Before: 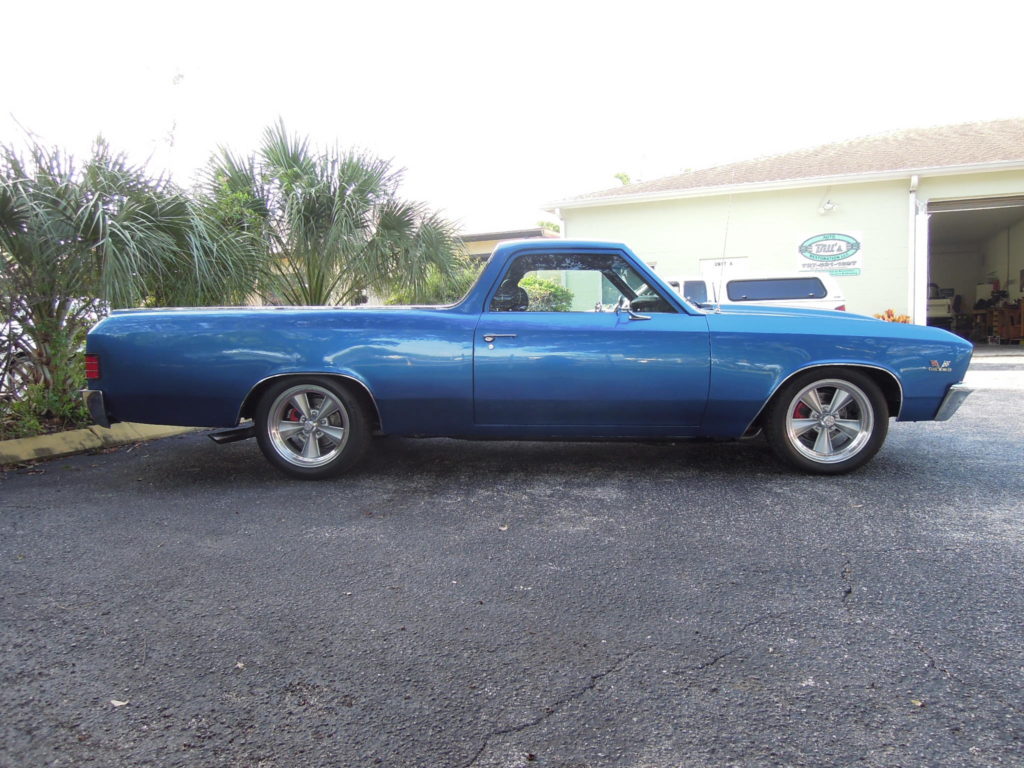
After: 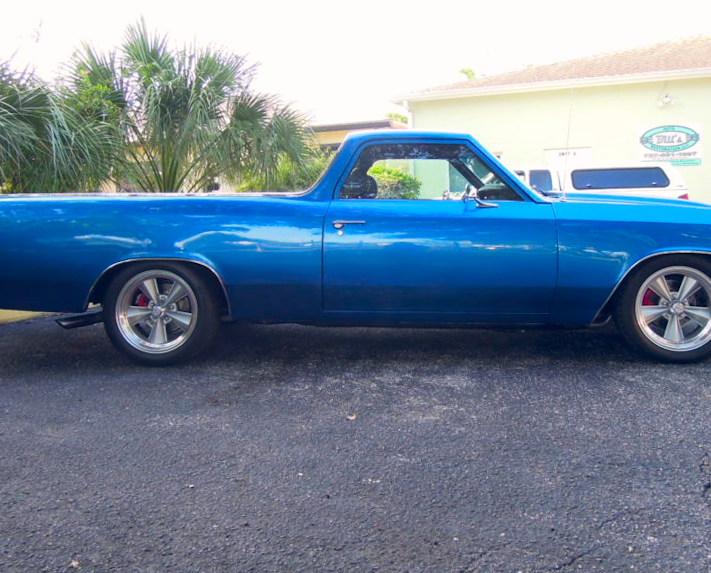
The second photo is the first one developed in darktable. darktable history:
rotate and perspective: rotation 0.215°, lens shift (vertical) -0.139, crop left 0.069, crop right 0.939, crop top 0.002, crop bottom 0.996
contrast brightness saturation: contrast 0.09, saturation 0.28
crop and rotate: left 11.831%, top 11.346%, right 13.429%, bottom 13.899%
color balance rgb: shadows lift › hue 87.51°, highlights gain › chroma 0.68%, highlights gain › hue 55.1°, global offset › chroma 0.13%, global offset › hue 253.66°, linear chroma grading › global chroma 0.5%, perceptual saturation grading › global saturation 16.38%
